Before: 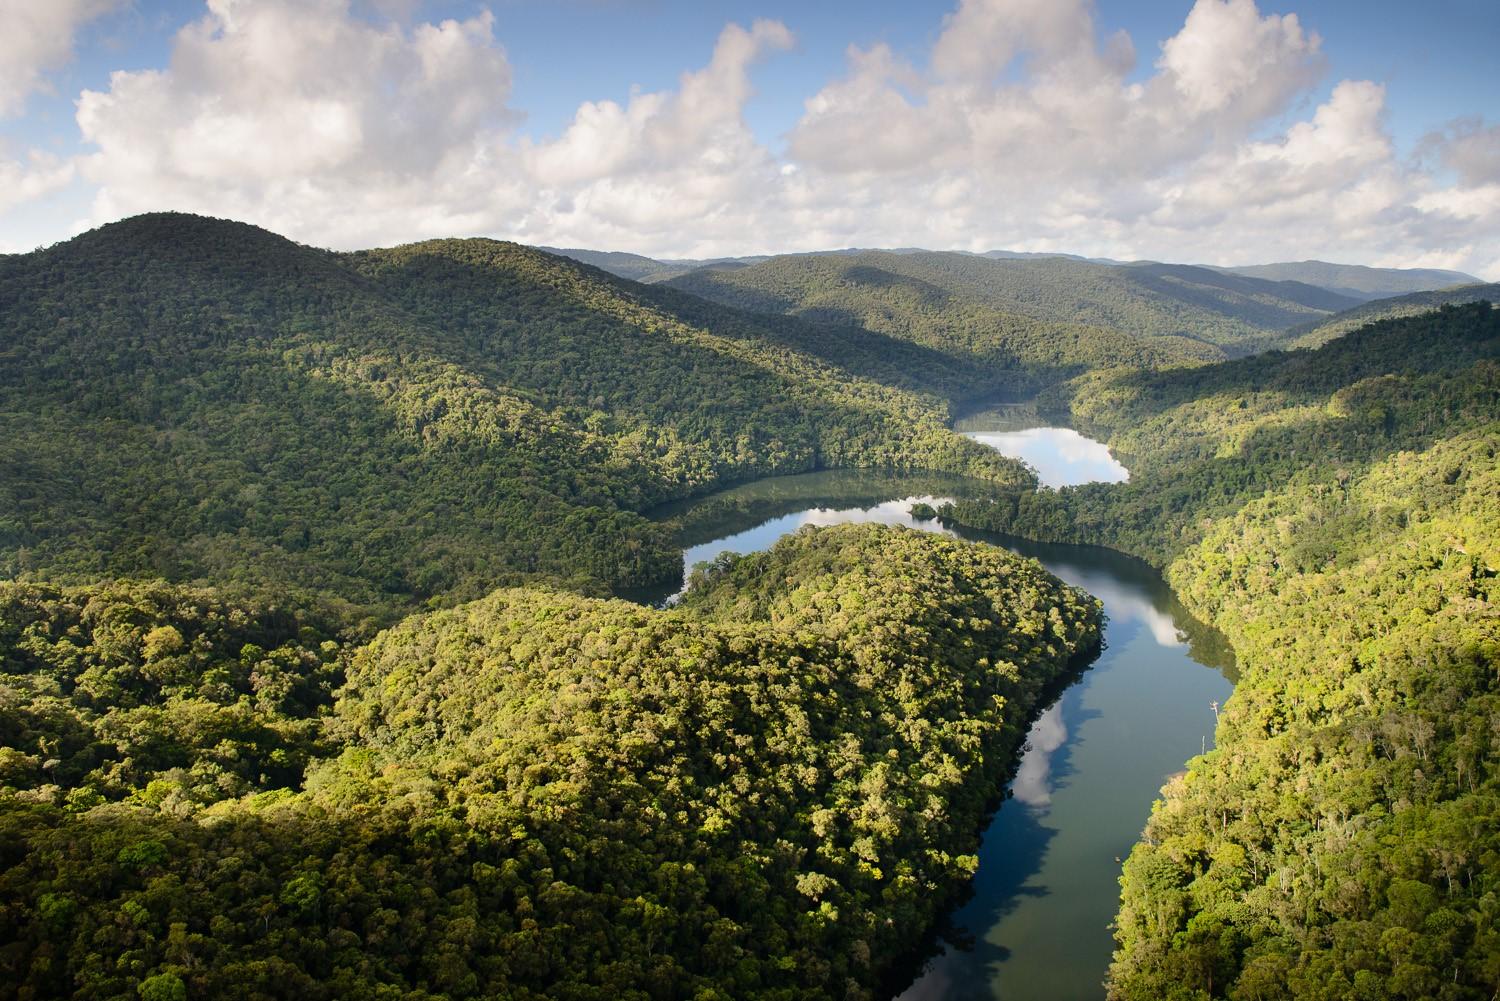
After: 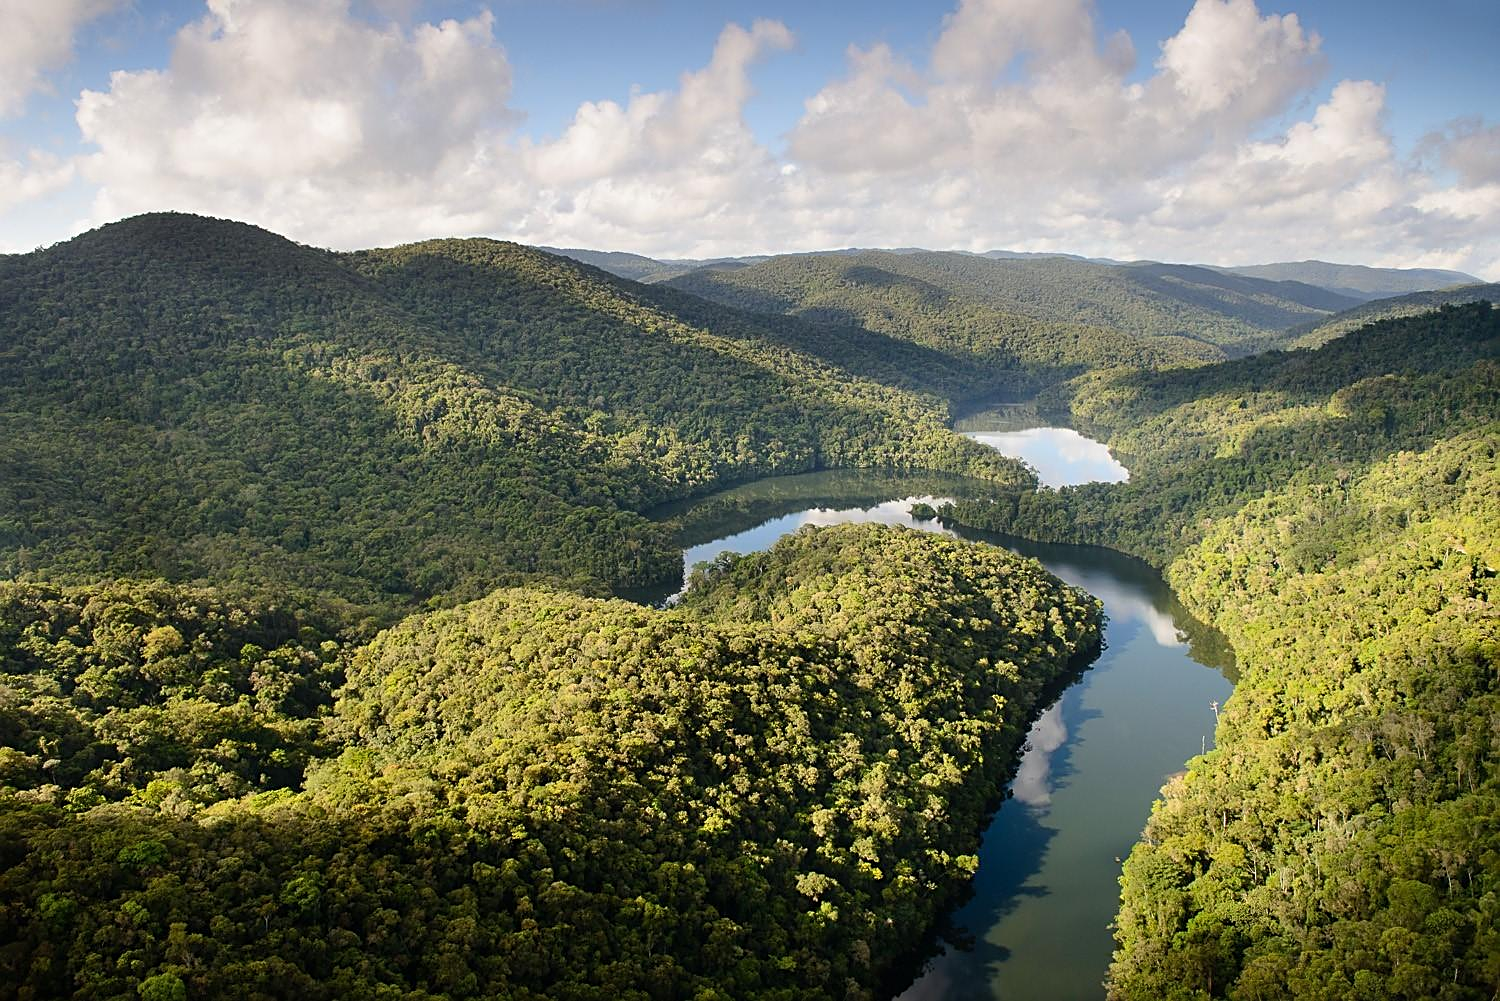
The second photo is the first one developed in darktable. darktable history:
sharpen: on, module defaults
bloom: size 9%, threshold 100%, strength 7%
